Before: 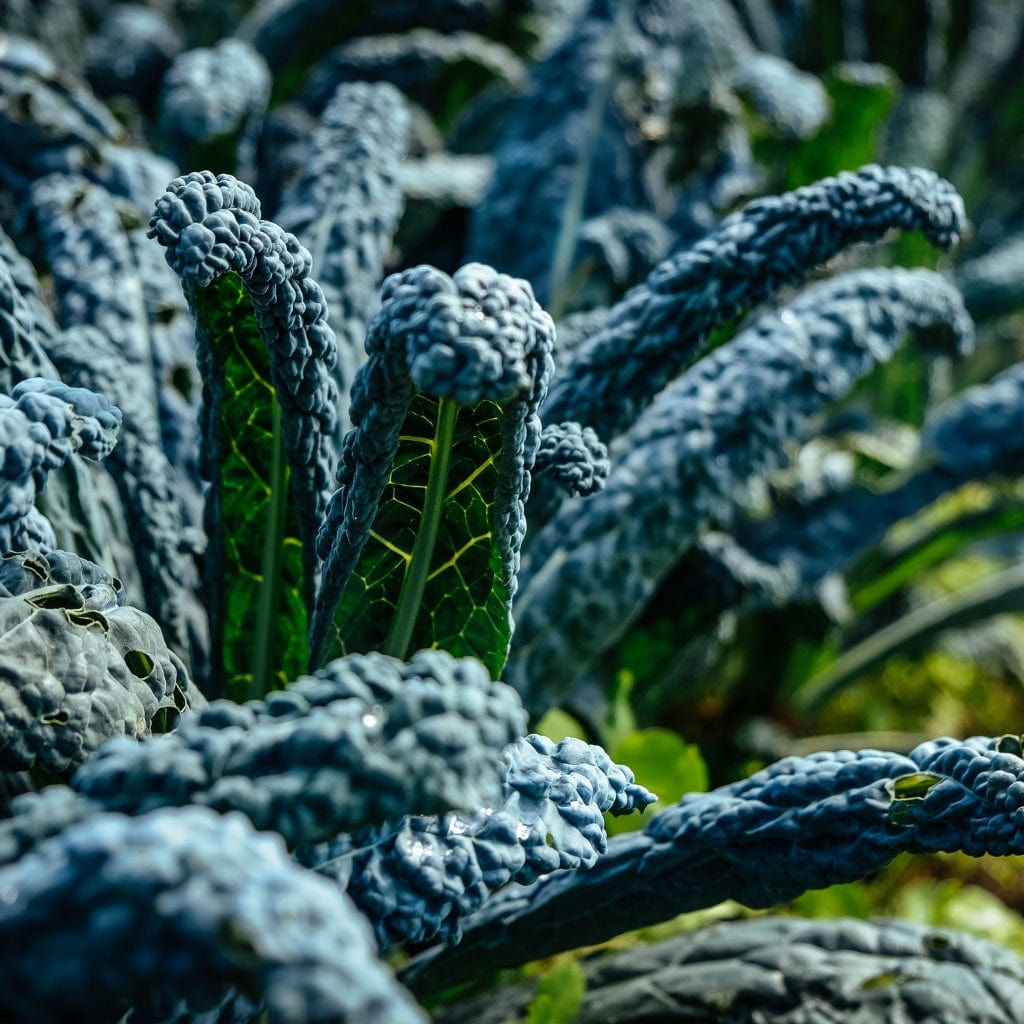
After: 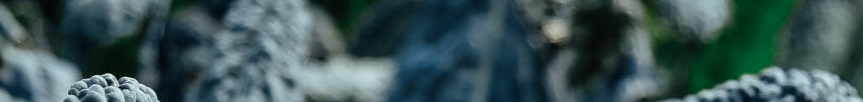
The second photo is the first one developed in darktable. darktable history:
crop and rotate: left 9.644%, top 9.491%, right 6.021%, bottom 80.509%
color zones: curves: ch0 [(0, 0.5) (0.125, 0.4) (0.25, 0.5) (0.375, 0.4) (0.5, 0.4) (0.625, 0.35) (0.75, 0.35) (0.875, 0.5)]; ch1 [(0, 0.35) (0.125, 0.45) (0.25, 0.35) (0.375, 0.35) (0.5, 0.35) (0.625, 0.35) (0.75, 0.45) (0.875, 0.35)]; ch2 [(0, 0.6) (0.125, 0.5) (0.25, 0.5) (0.375, 0.6) (0.5, 0.6) (0.625, 0.5) (0.75, 0.5) (0.875, 0.5)]
